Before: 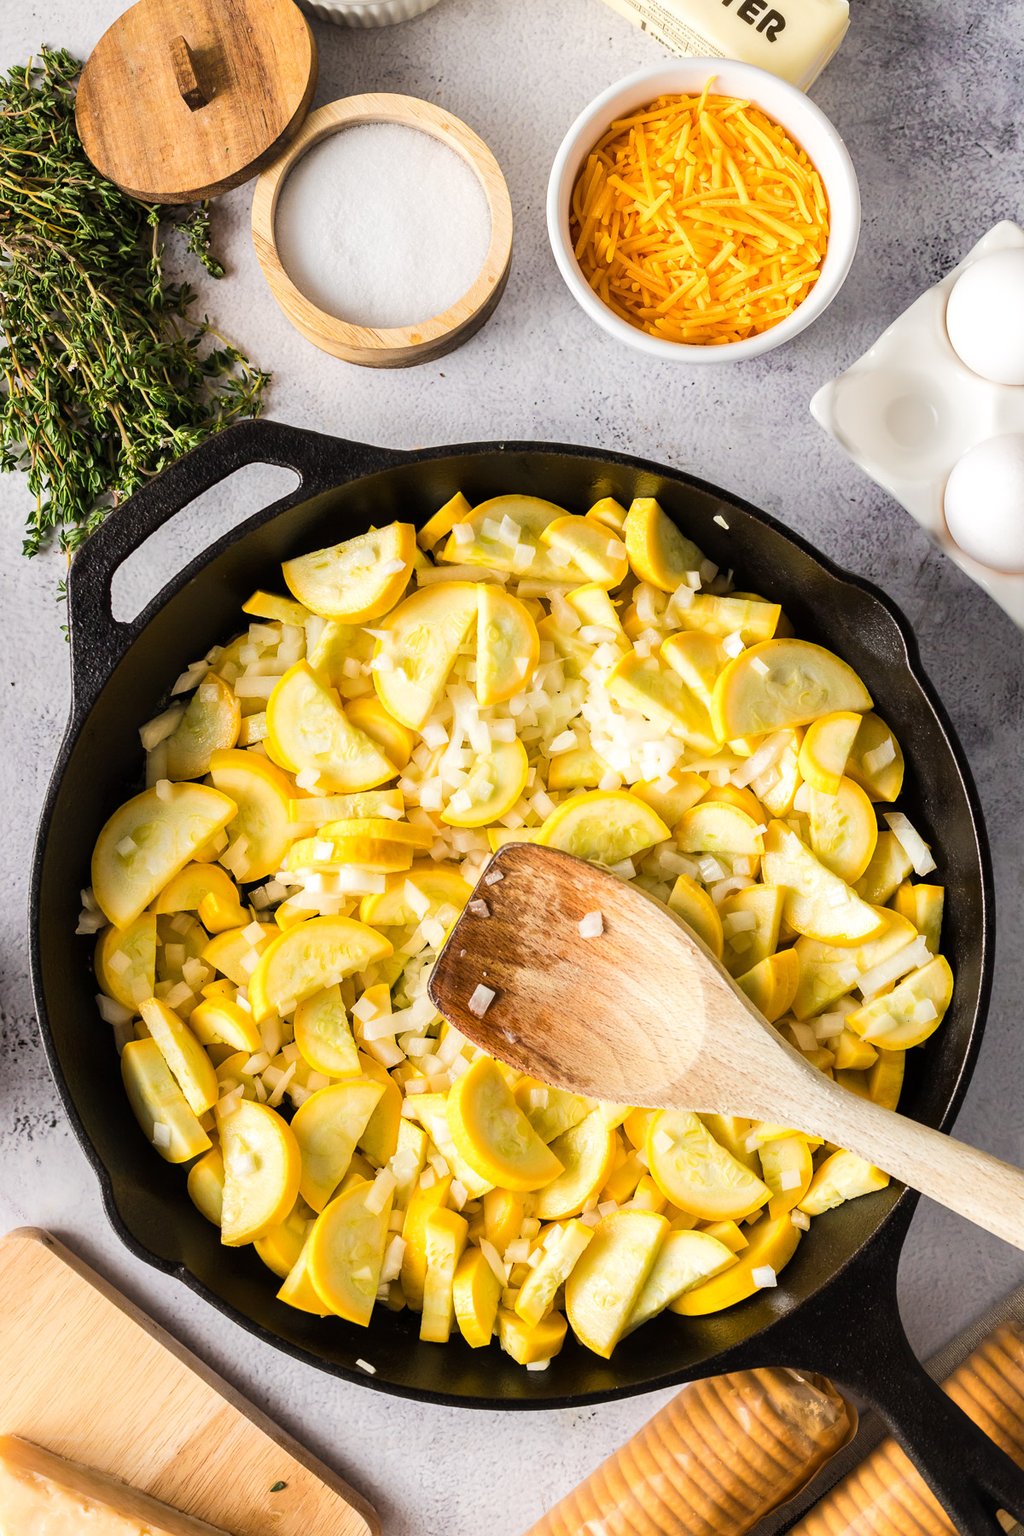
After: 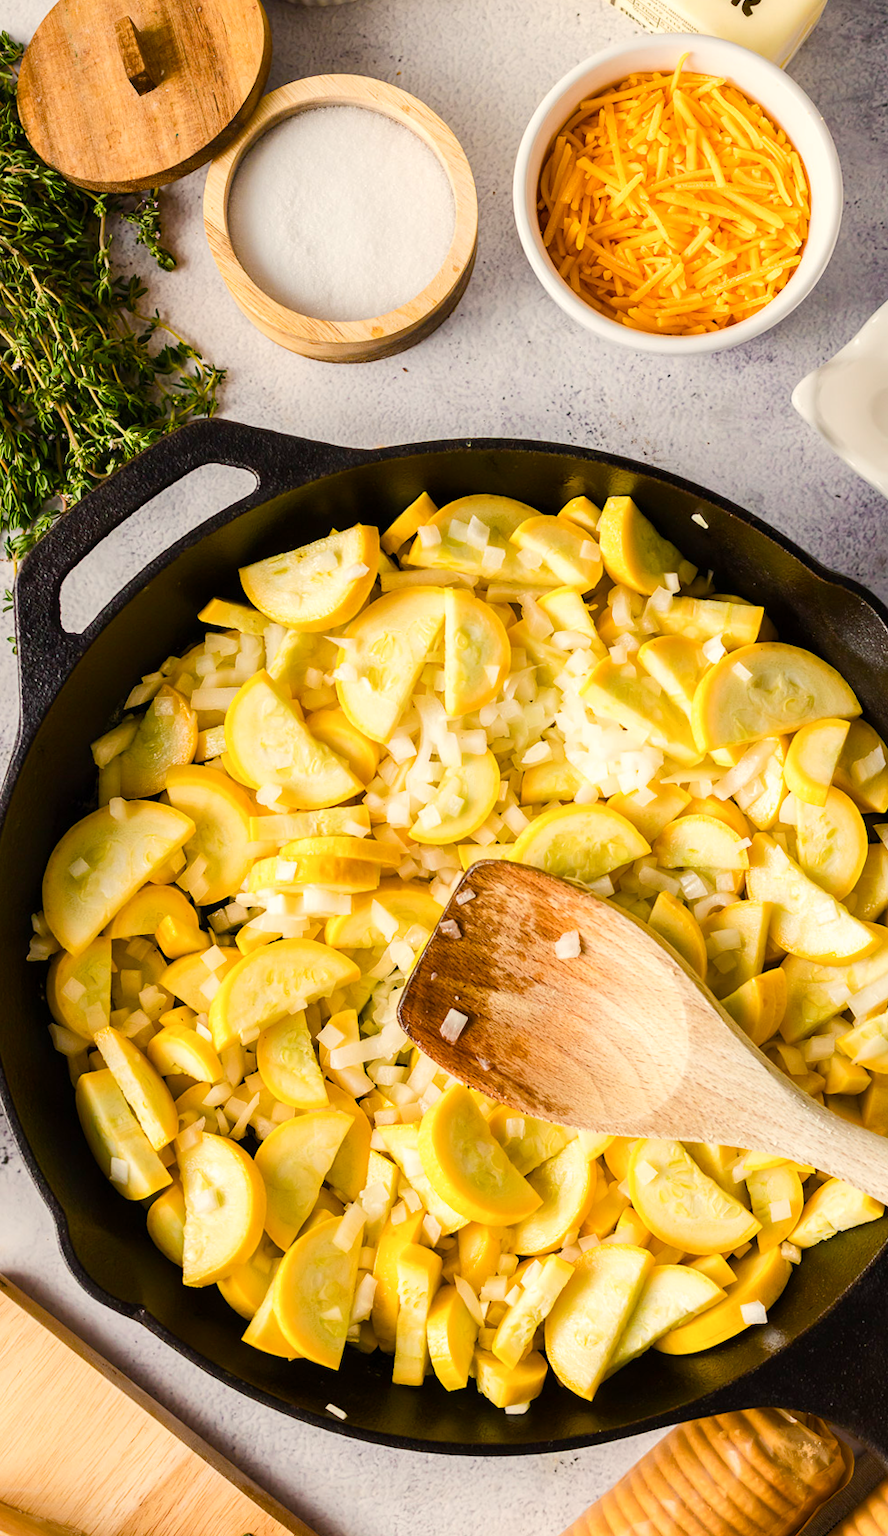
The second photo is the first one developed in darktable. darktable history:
crop and rotate: angle 0.615°, left 4.426%, top 0.819%, right 11.5%, bottom 2.42%
color balance rgb: highlights gain › chroma 3.01%, highlights gain › hue 75.81°, perceptual saturation grading › global saturation 39.468%, perceptual saturation grading › highlights -50.046%, perceptual saturation grading › shadows 30.803%, global vibrance 20%
